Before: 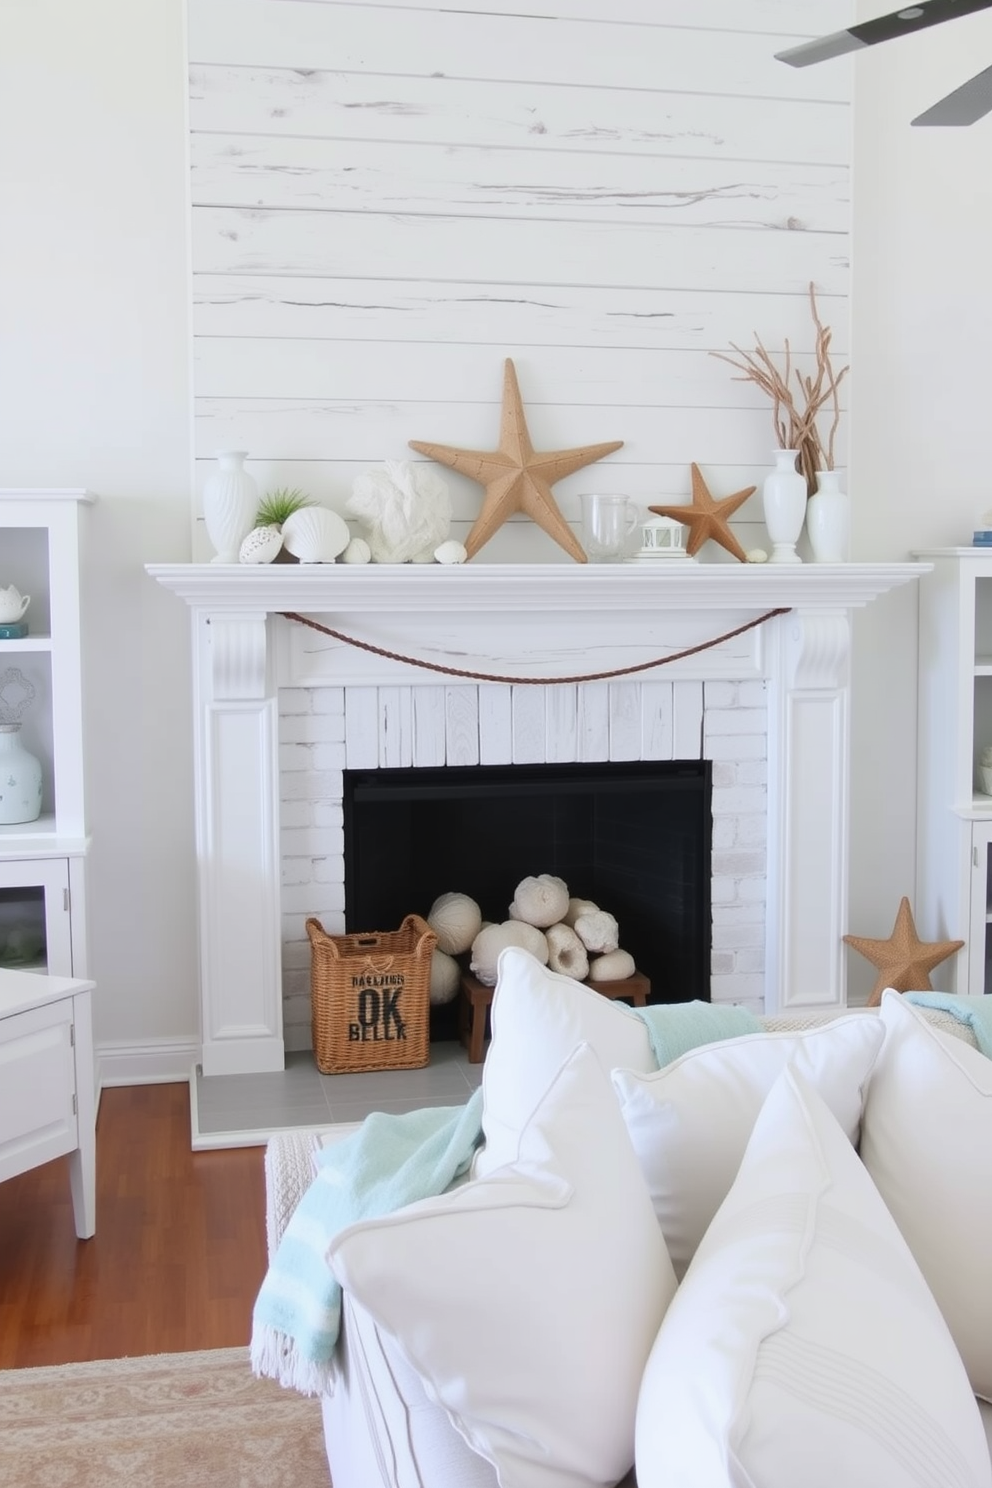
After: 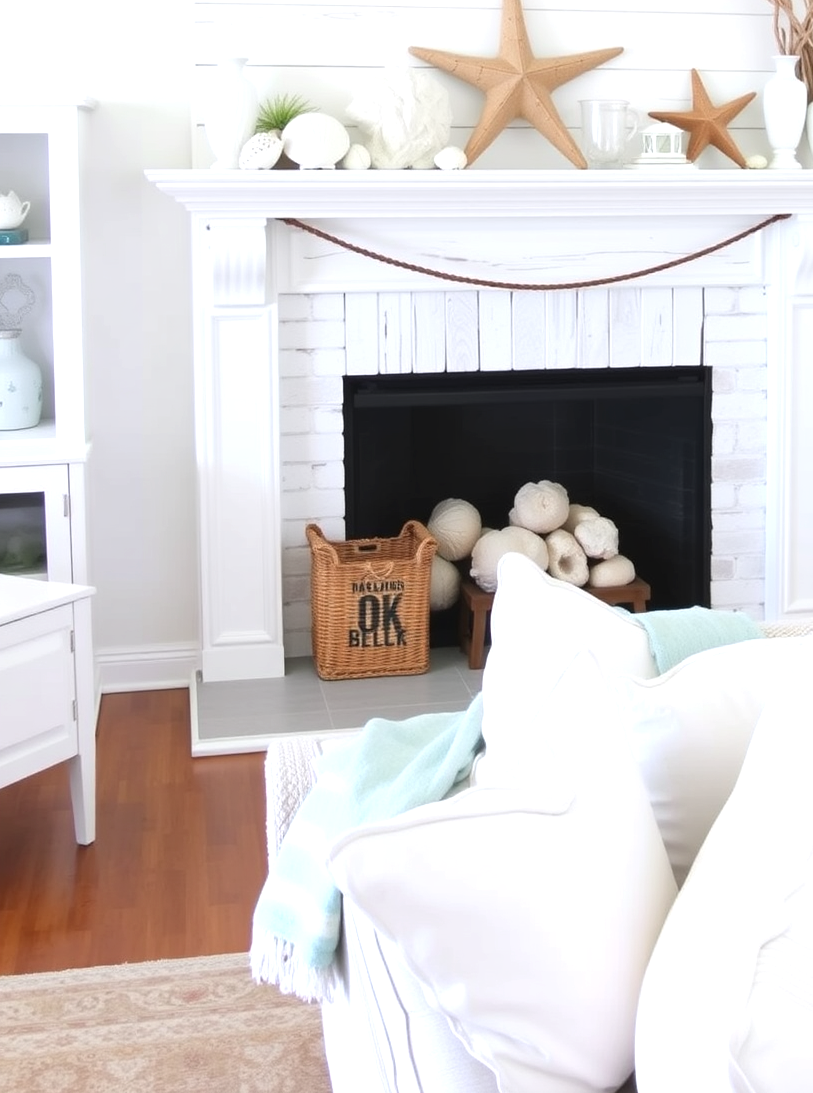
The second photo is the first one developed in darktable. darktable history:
crop: top 26.531%, right 17.959%
exposure: exposure 0.6 EV, compensate highlight preservation false
